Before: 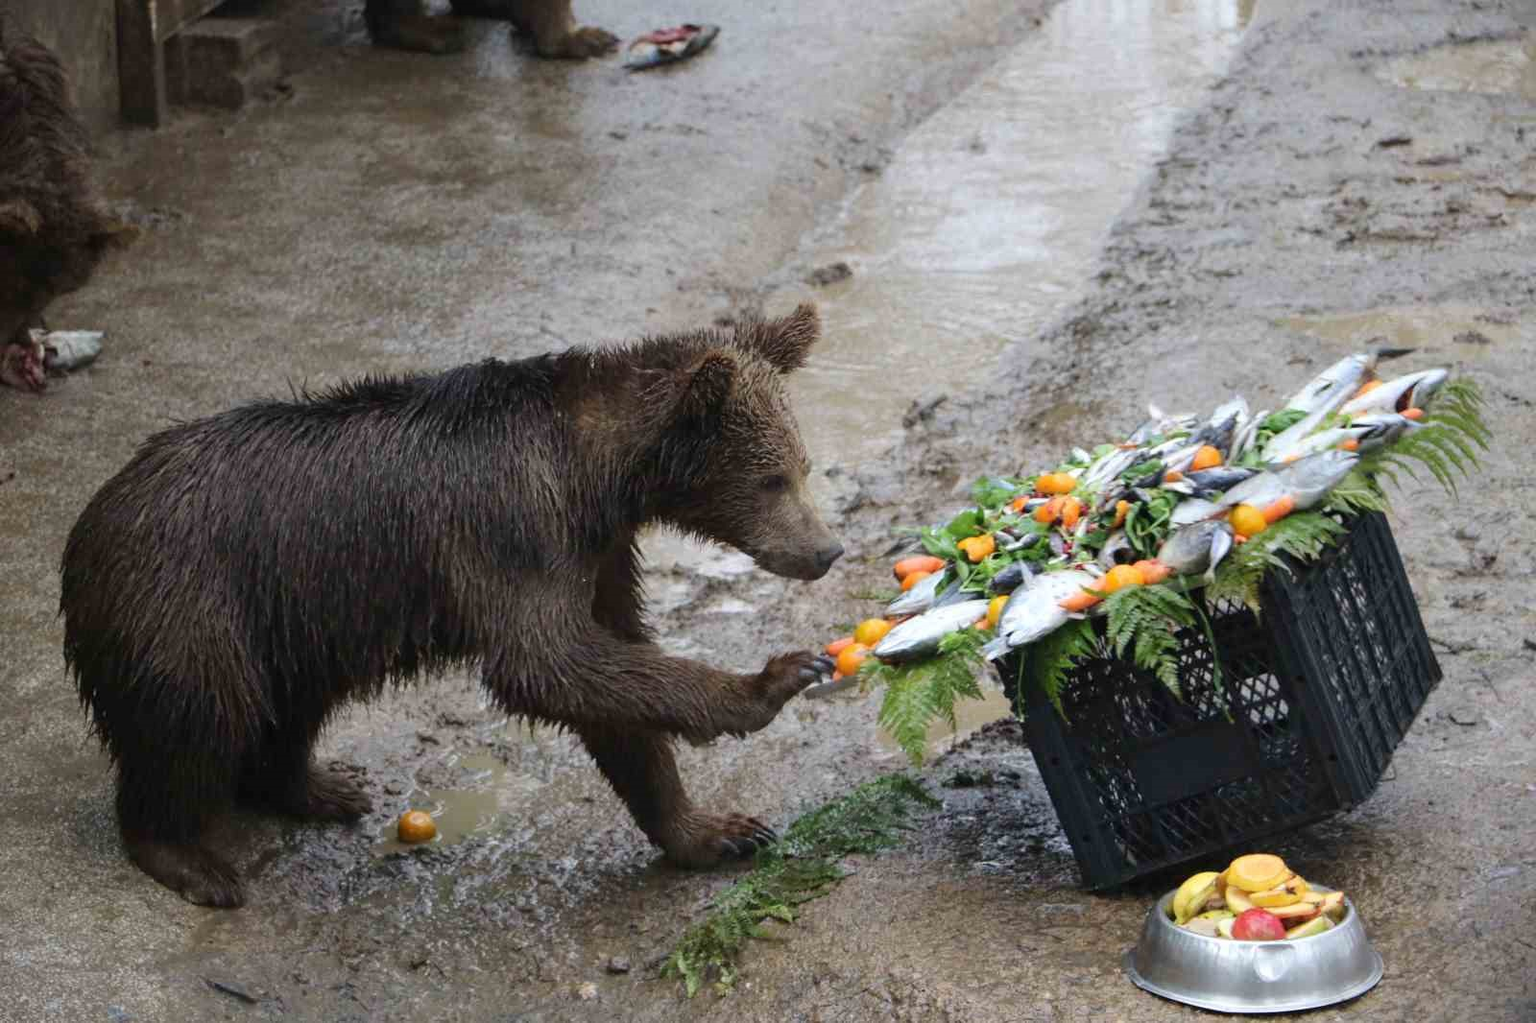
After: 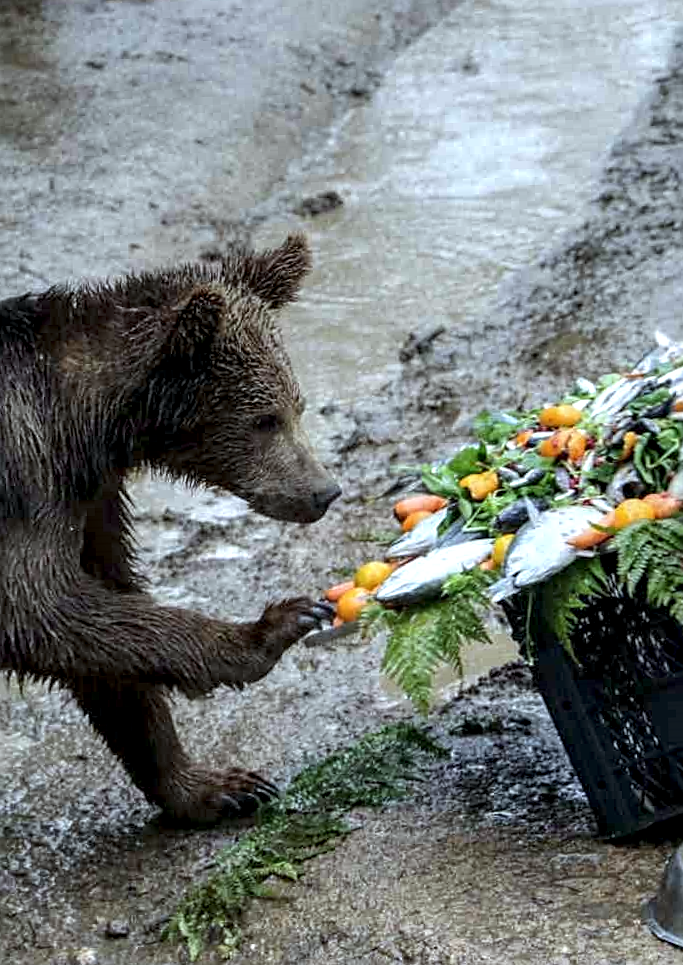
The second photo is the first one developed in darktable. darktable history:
crop: left 33.452%, top 6.025%, right 23.155%
local contrast: highlights 60%, shadows 60%, detail 160%
sharpen: on, module defaults
white balance: red 0.925, blue 1.046
rotate and perspective: rotation -1.42°, crop left 0.016, crop right 0.984, crop top 0.035, crop bottom 0.965
